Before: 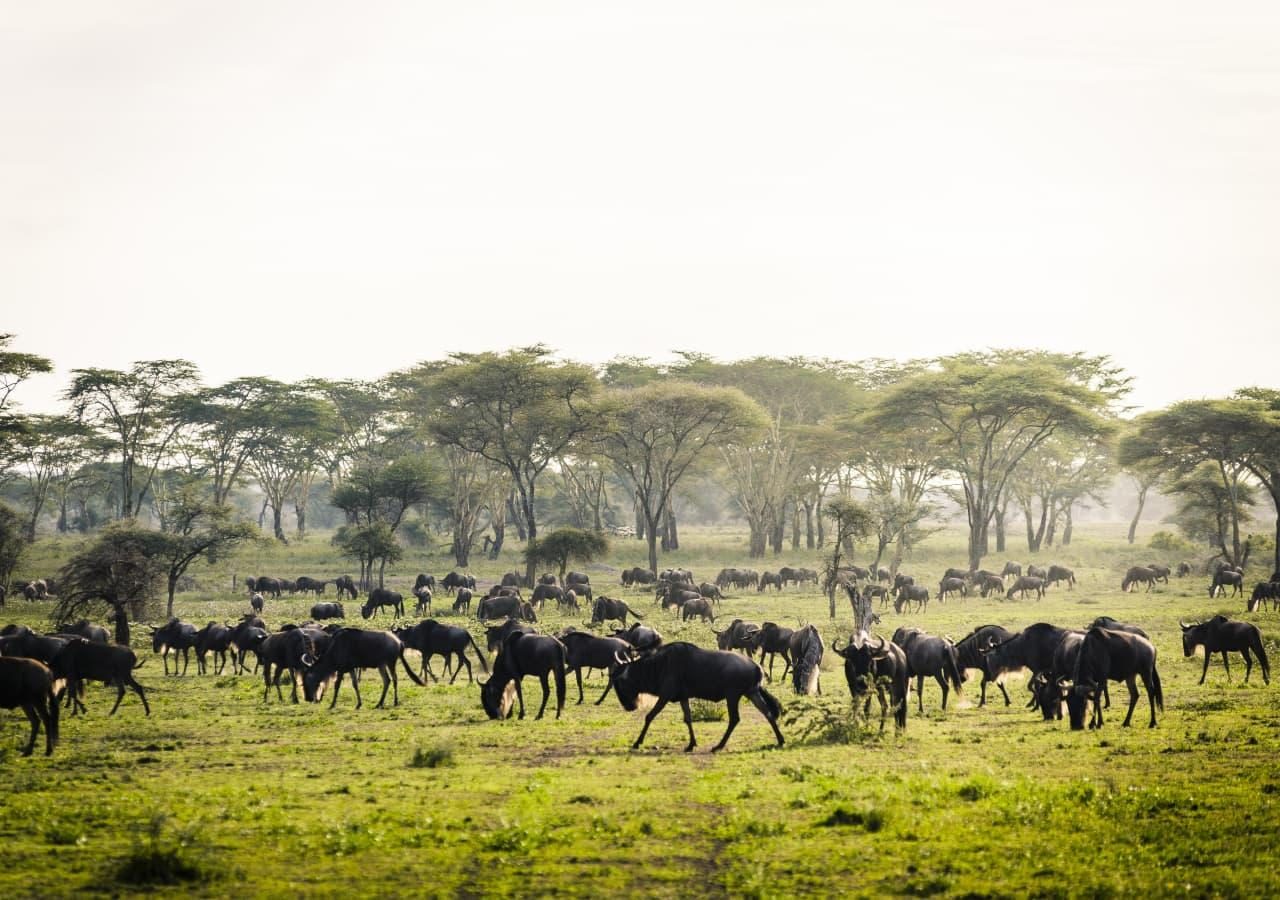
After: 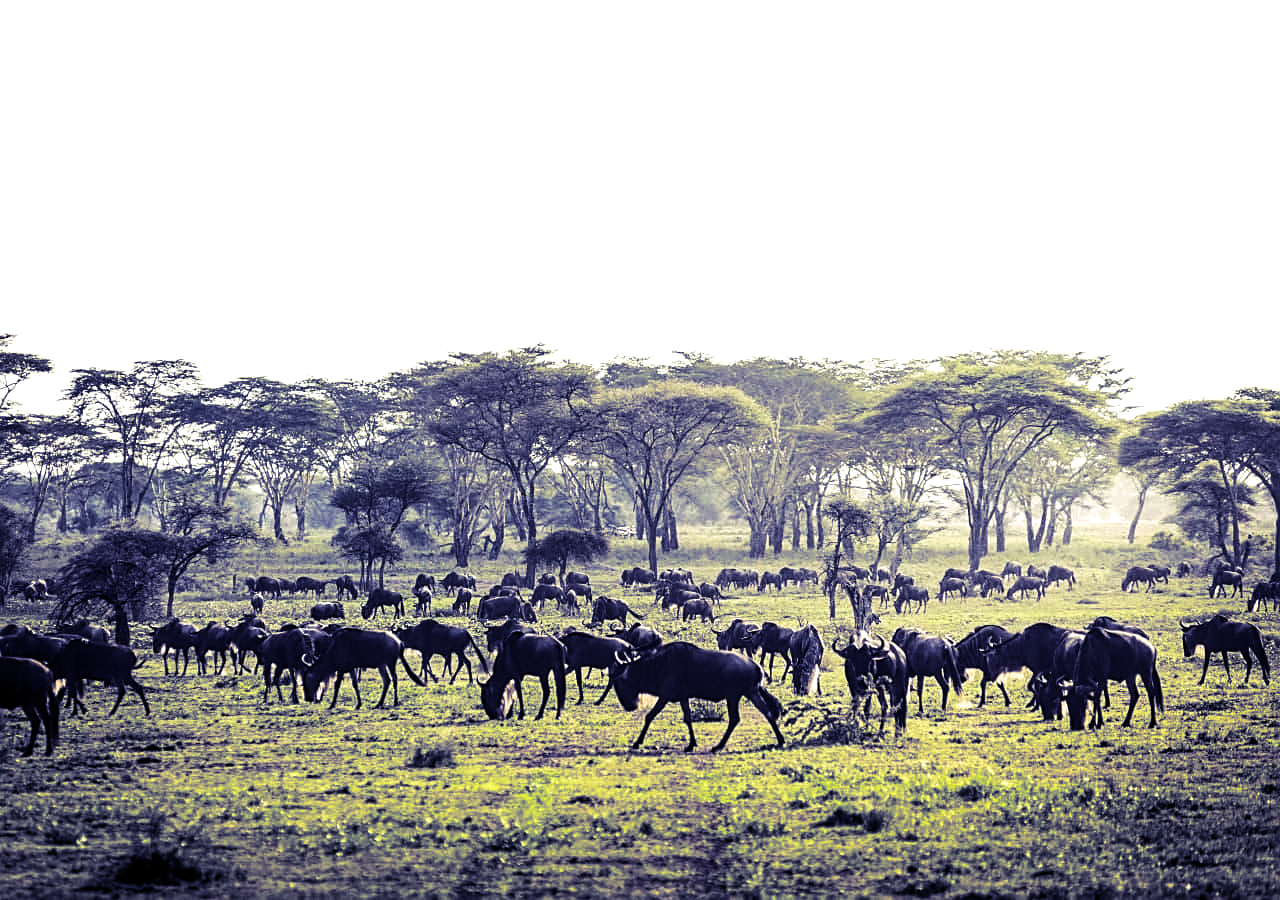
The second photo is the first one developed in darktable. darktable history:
split-toning: shadows › hue 242.67°, shadows › saturation 0.733, highlights › hue 45.33°, highlights › saturation 0.667, balance -53.304, compress 21.15%
white balance: red 0.978, blue 0.999
tone equalizer: -8 EV -0.417 EV, -7 EV -0.389 EV, -6 EV -0.333 EV, -5 EV -0.222 EV, -3 EV 0.222 EV, -2 EV 0.333 EV, -1 EV 0.389 EV, +0 EV 0.417 EV, edges refinement/feathering 500, mask exposure compensation -1.57 EV, preserve details no
sharpen: on, module defaults
local contrast: on, module defaults
